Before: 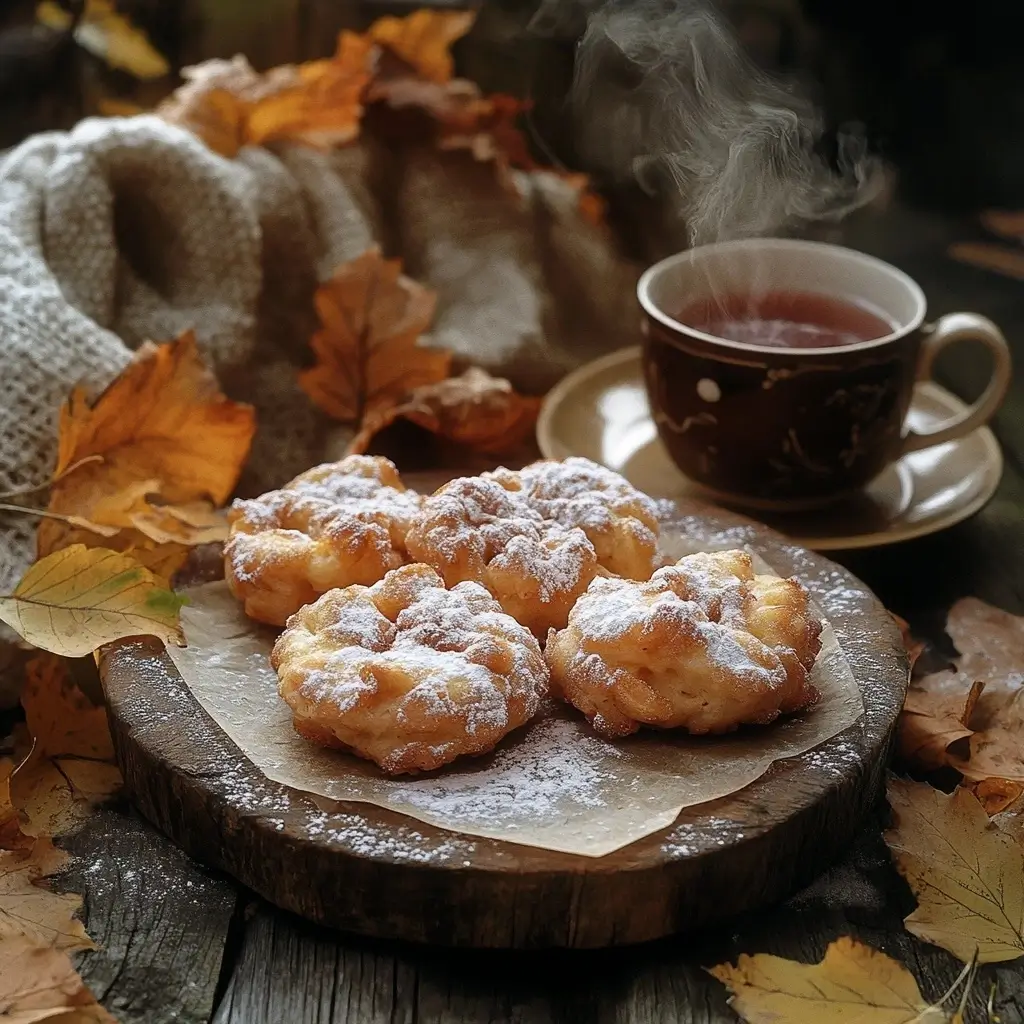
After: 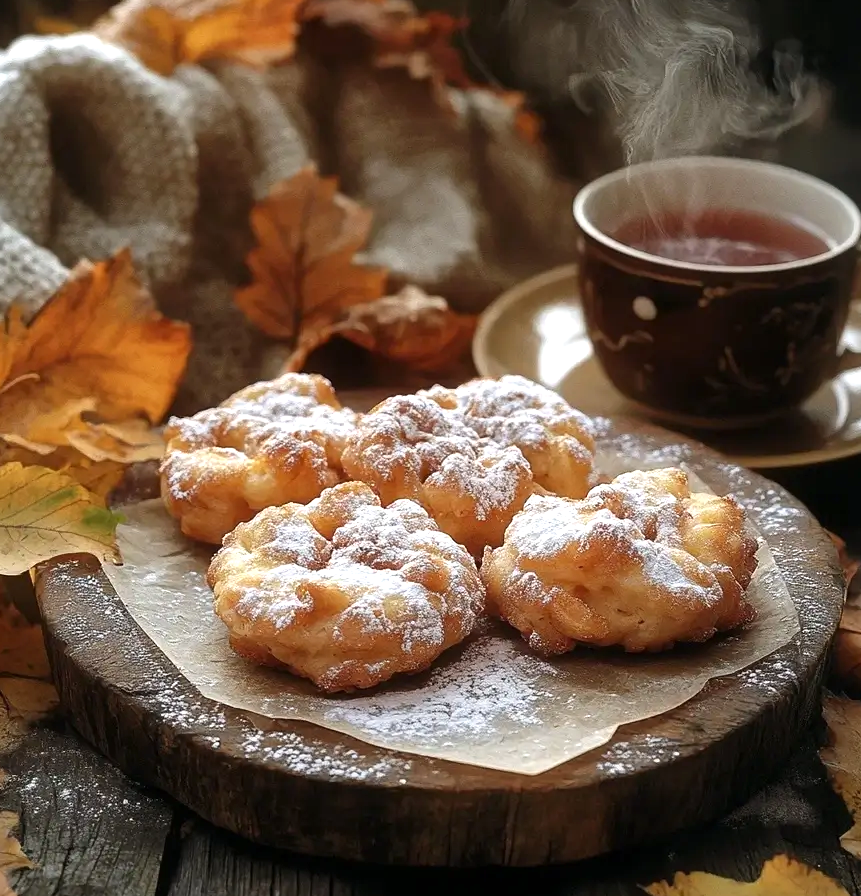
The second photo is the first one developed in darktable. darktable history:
exposure: exposure 0.407 EV, compensate highlight preservation false
crop: left 6.288%, top 8.016%, right 9.54%, bottom 3.879%
tone equalizer: edges refinement/feathering 500, mask exposure compensation -1.57 EV, preserve details no
